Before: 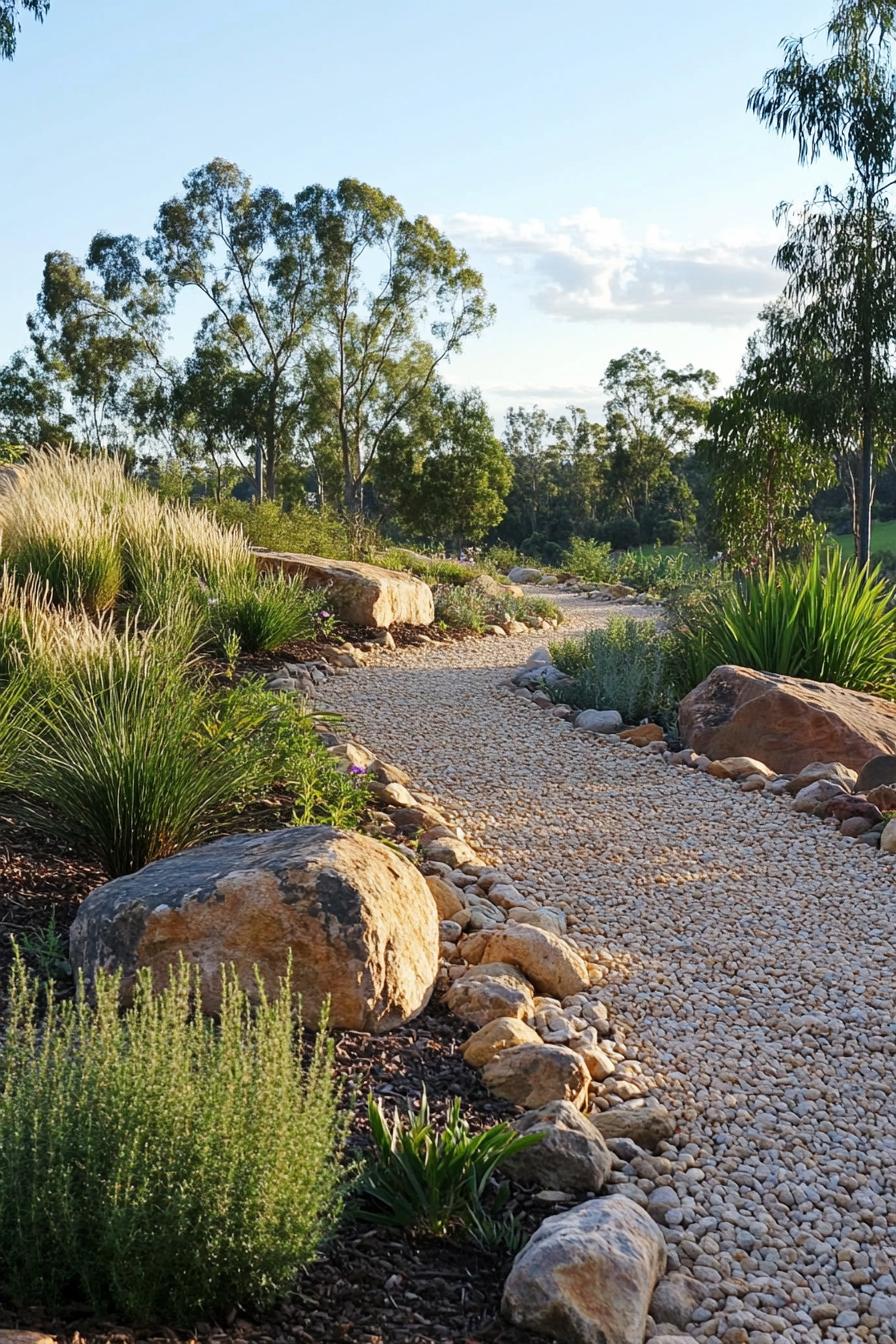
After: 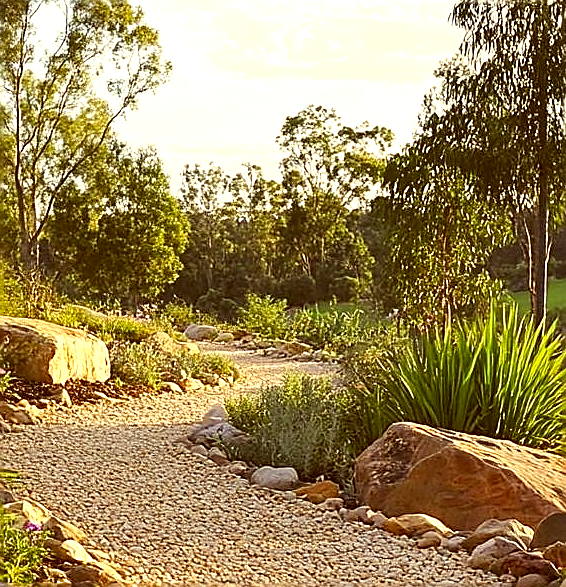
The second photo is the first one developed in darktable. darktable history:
color correction: highlights a* 1.11, highlights b* 24.23, shadows a* 16.28, shadows b* 24.97
crop: left 36.183%, top 18.098%, right 0.609%, bottom 38.159%
sharpen: radius 1.414, amount 1.246, threshold 0.712
exposure: exposure 0.601 EV, compensate highlight preservation false
